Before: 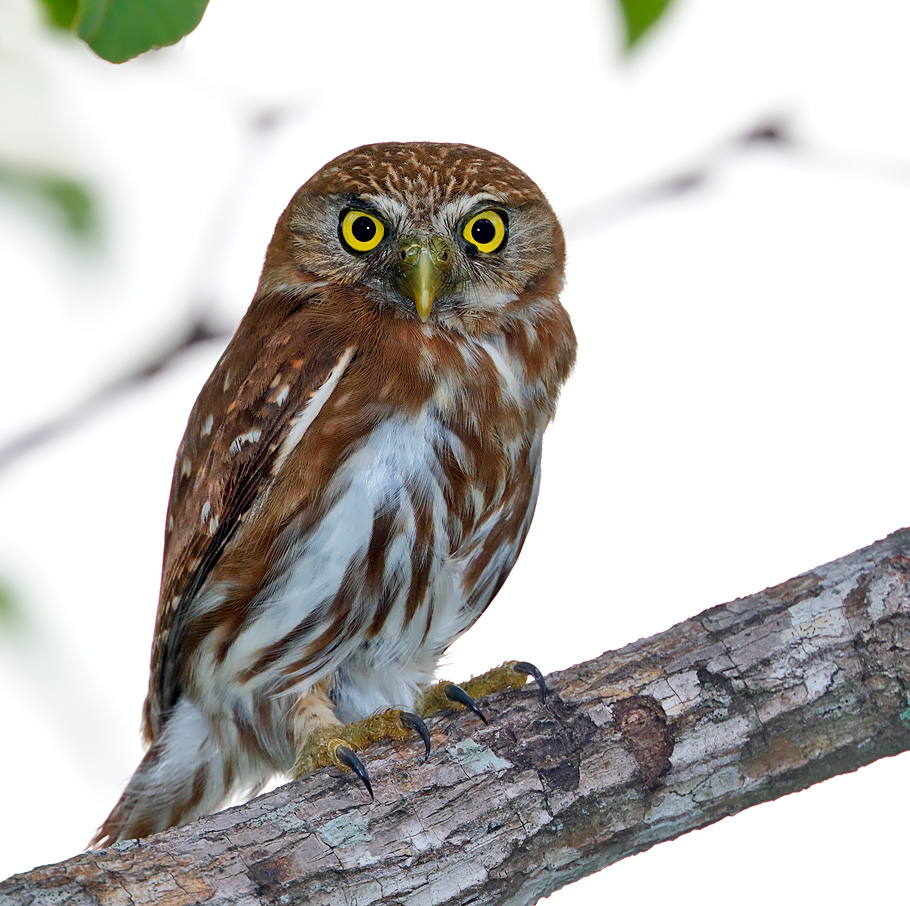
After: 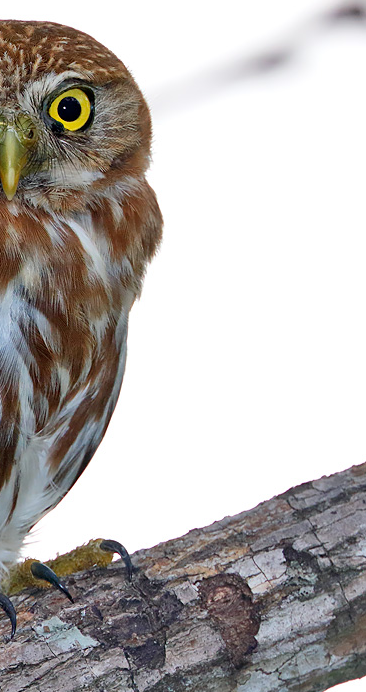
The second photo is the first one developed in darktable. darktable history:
crop: left 45.579%, top 13.559%, right 14.193%, bottom 10.028%
